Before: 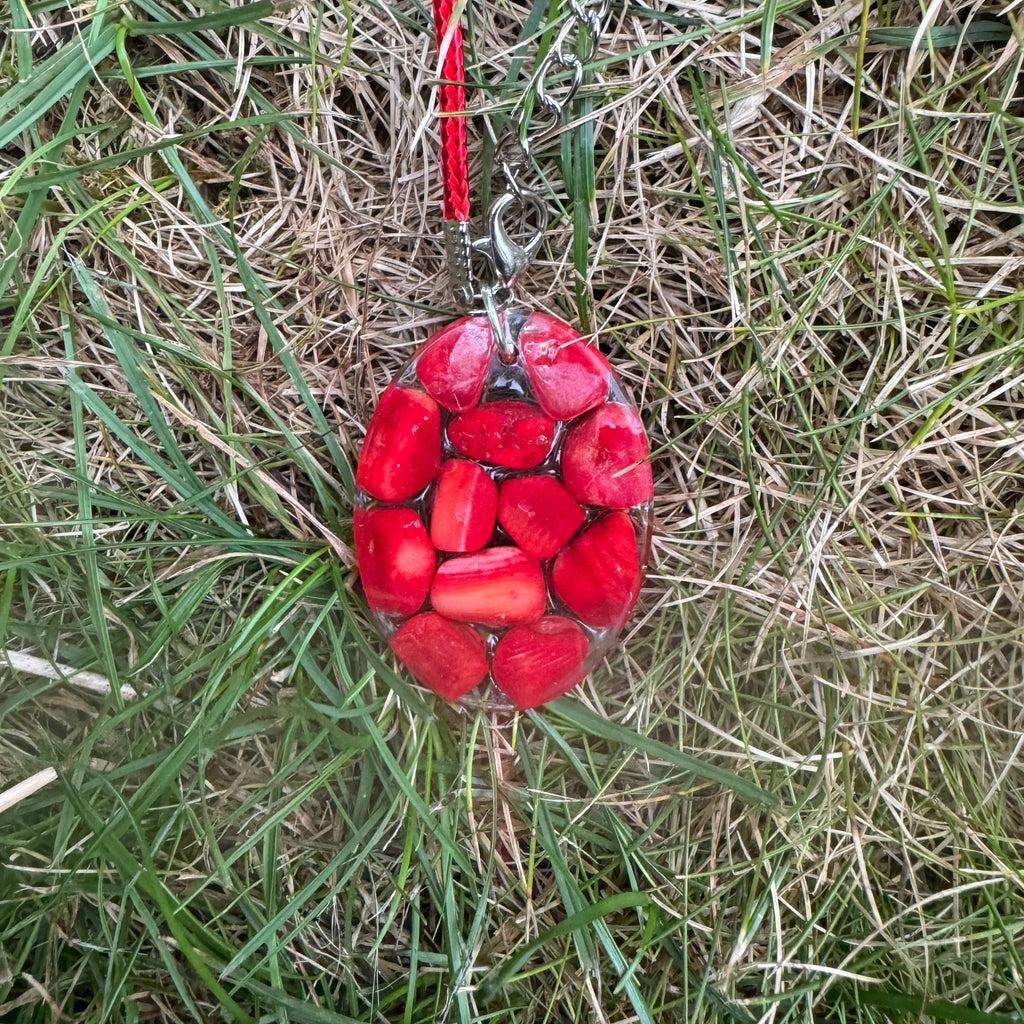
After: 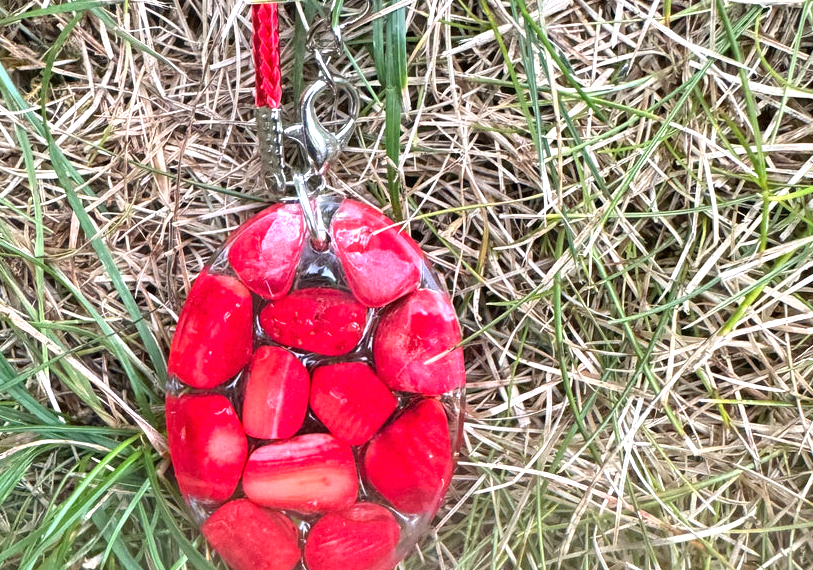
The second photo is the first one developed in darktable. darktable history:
crop: left 18.38%, top 11.092%, right 2.134%, bottom 33.217%
exposure: black level correction 0, exposure 0.7 EV, compensate exposure bias true, compensate highlight preservation false
